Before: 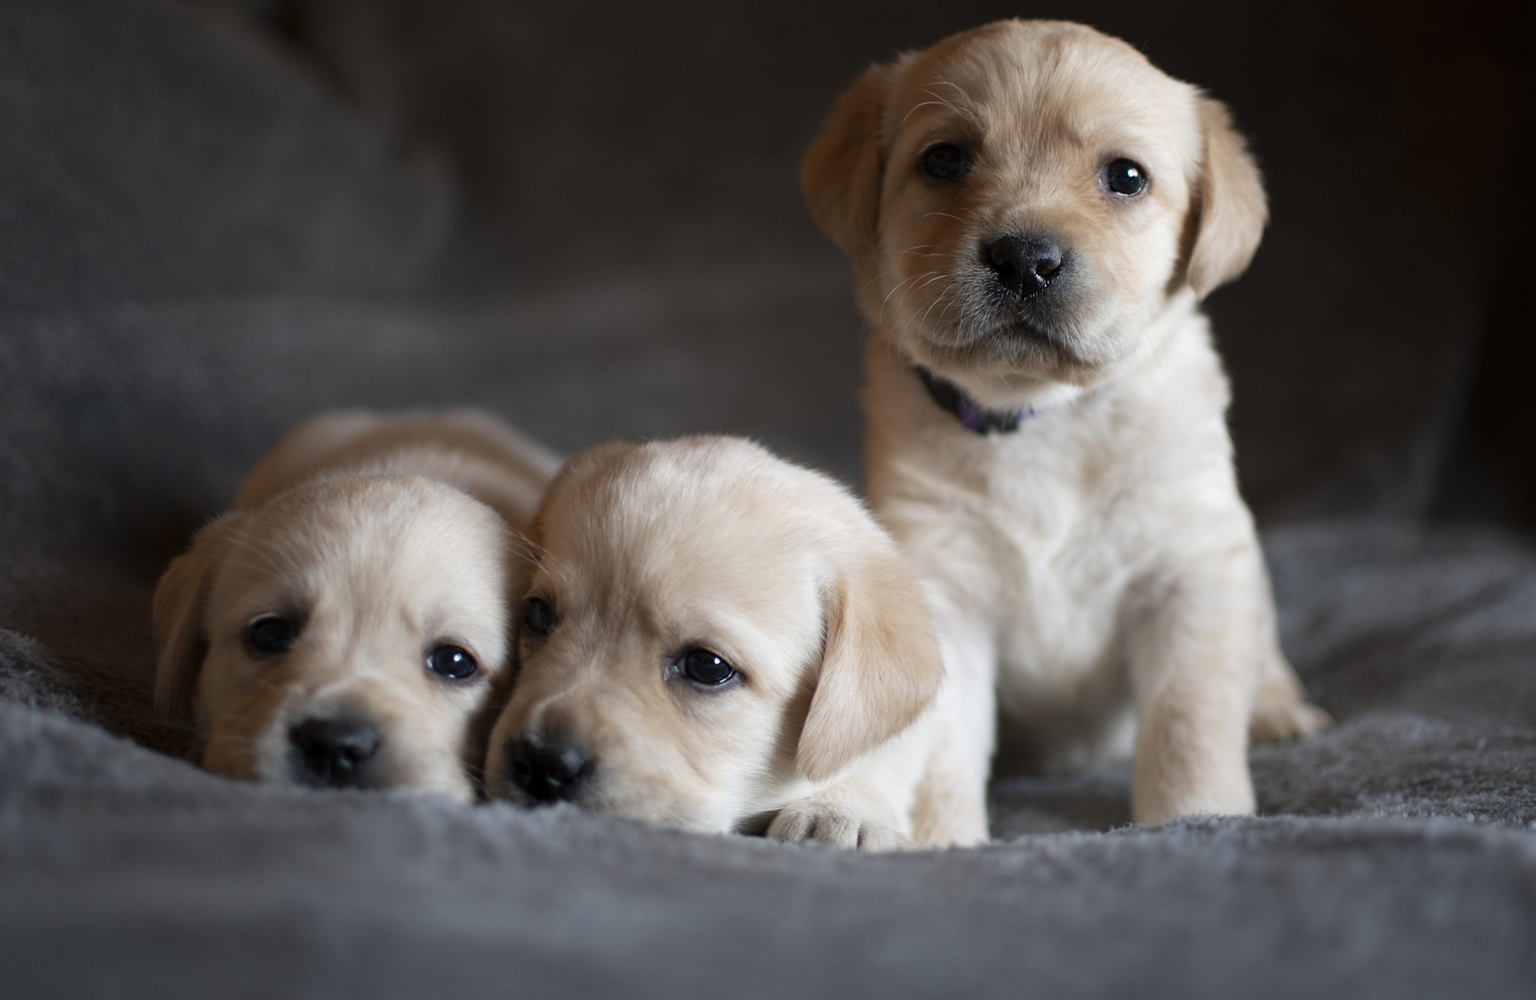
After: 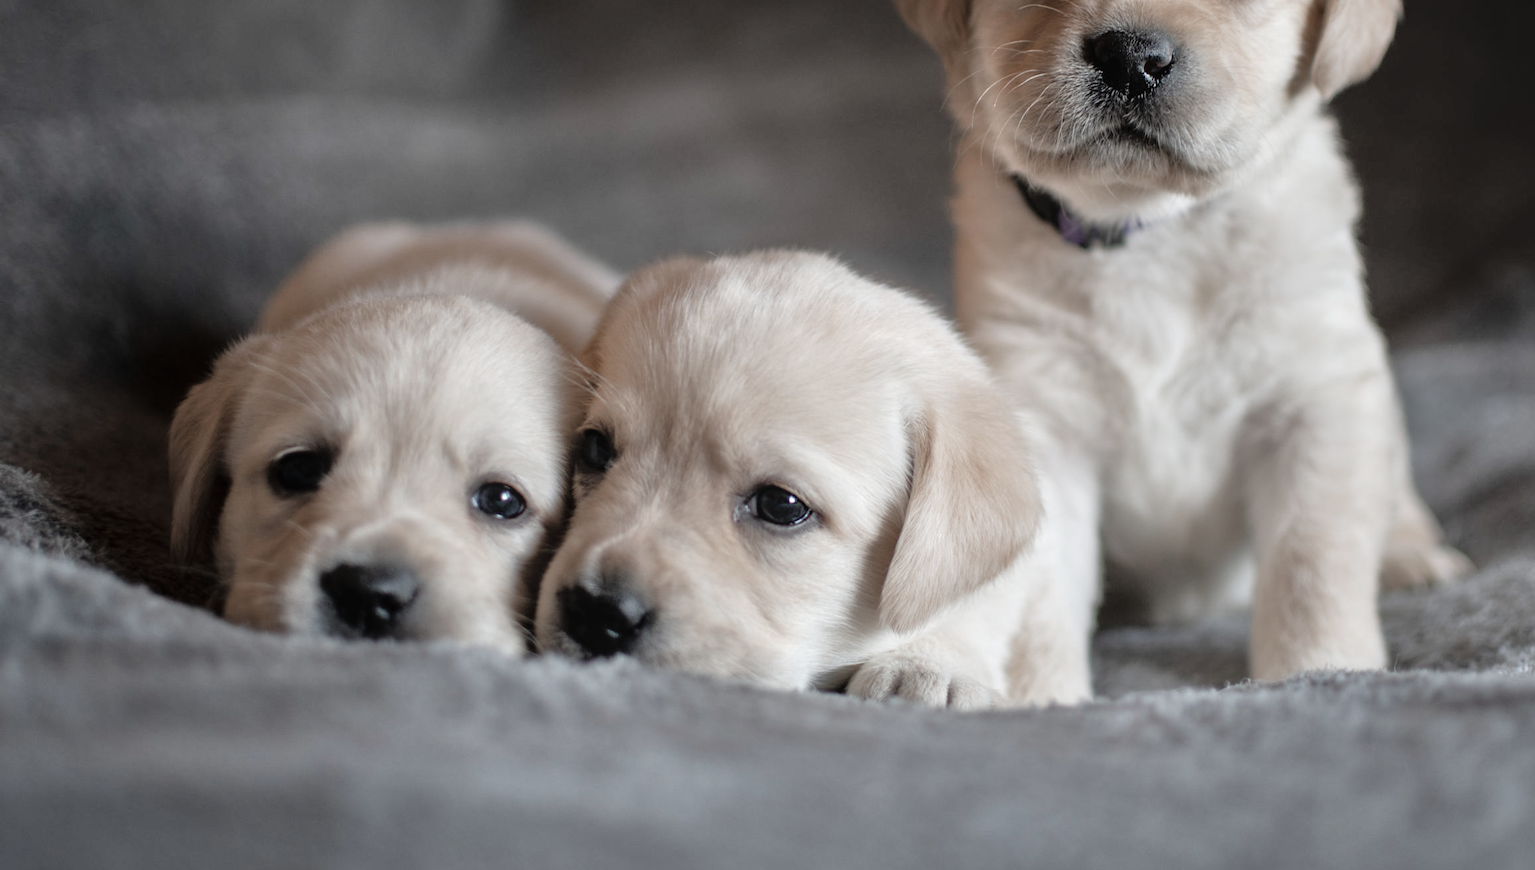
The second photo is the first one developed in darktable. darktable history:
tone equalizer: -7 EV 0.15 EV, -6 EV 0.6 EV, -5 EV 1.15 EV, -4 EV 1.33 EV, -3 EV 1.15 EV, -2 EV 0.6 EV, -1 EV 0.15 EV, mask exposure compensation -0.5 EV
local contrast: detail 110%
crop: top 20.916%, right 9.437%, bottom 0.316%
color correction: saturation 0.5
